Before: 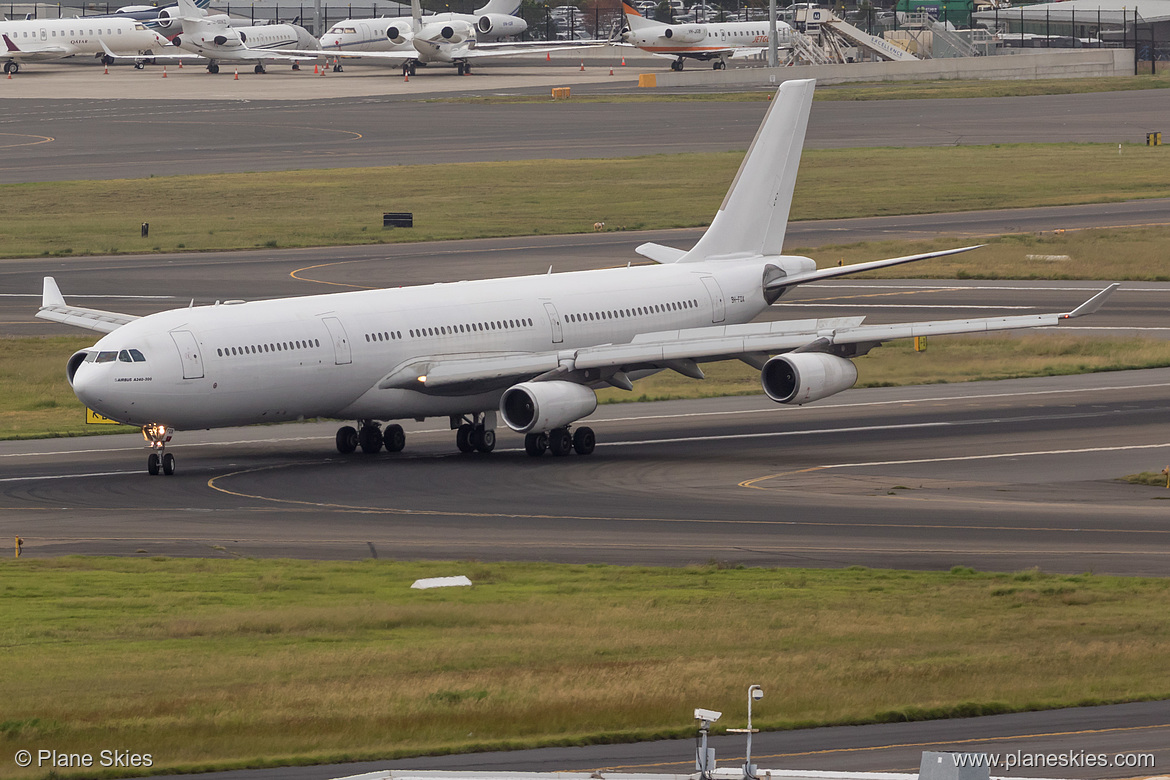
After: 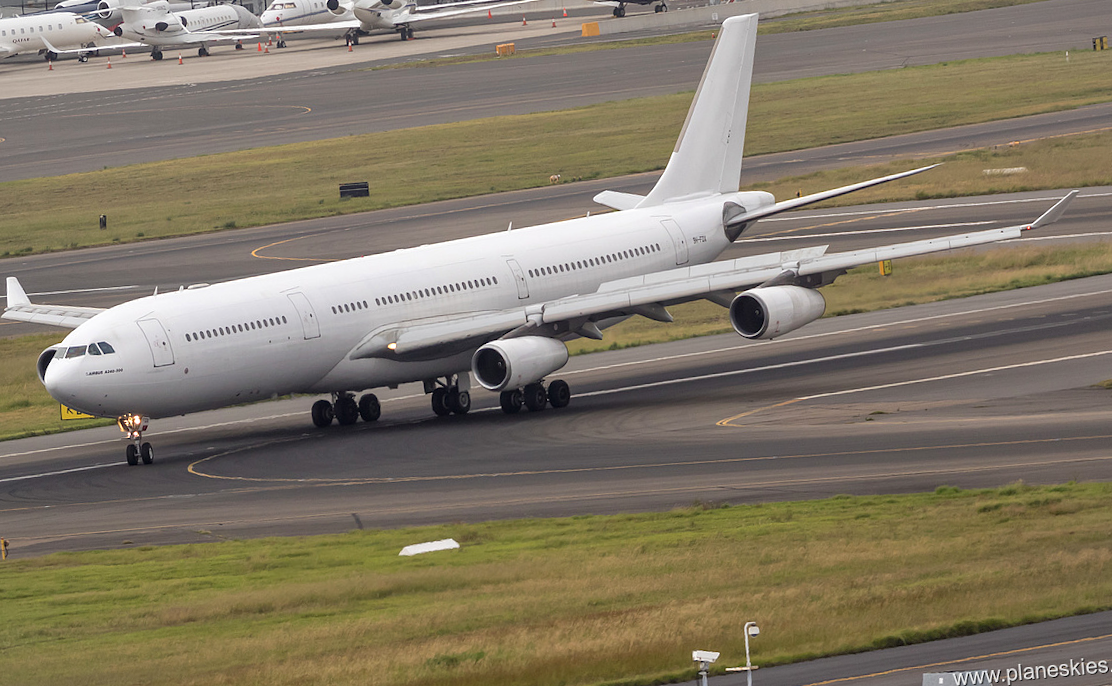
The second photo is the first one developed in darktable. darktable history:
rotate and perspective: rotation -5°, crop left 0.05, crop right 0.952, crop top 0.11, crop bottom 0.89
vignetting: fall-off start 85%, fall-off radius 80%, brightness -0.182, saturation -0.3, width/height ratio 1.219, dithering 8-bit output, unbound false
exposure: exposure 0.3 EV, compensate highlight preservation false
